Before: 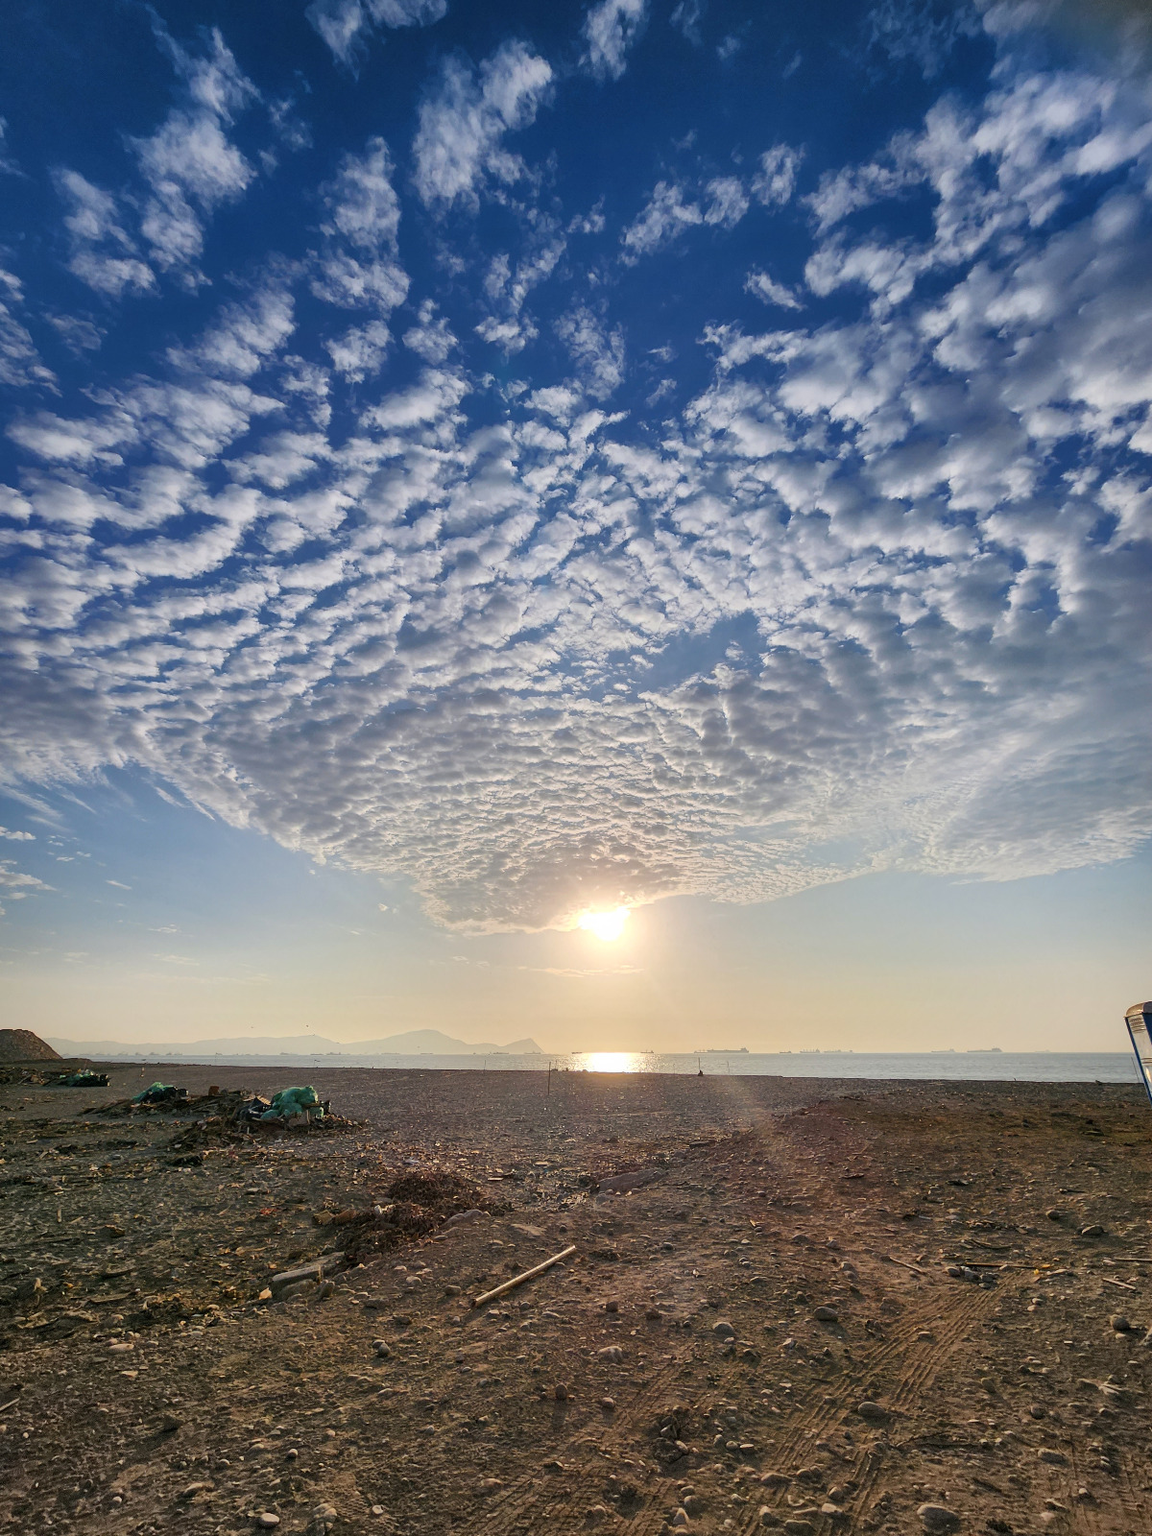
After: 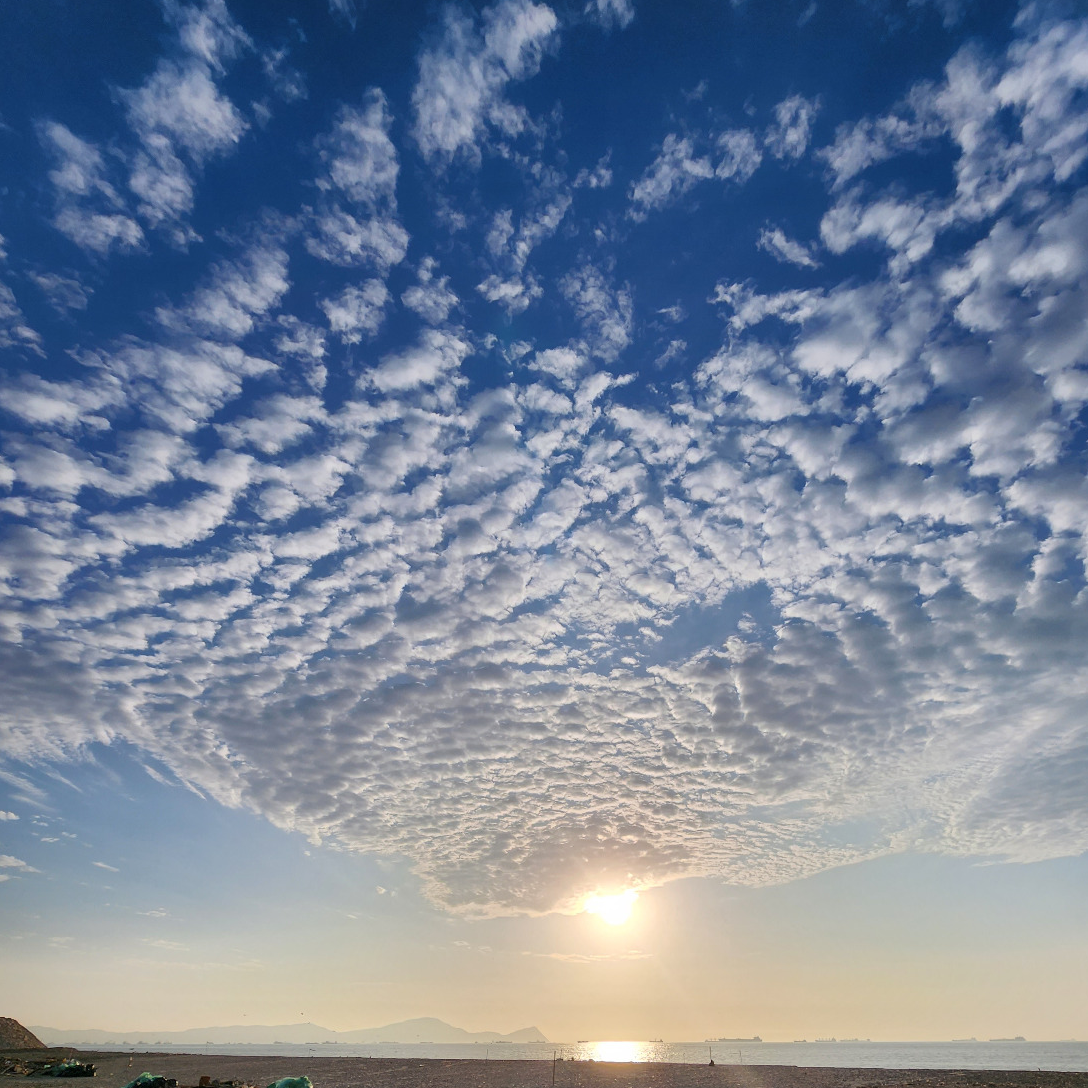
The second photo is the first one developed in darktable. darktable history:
crop: left 1.523%, top 3.44%, right 7.769%, bottom 28.504%
